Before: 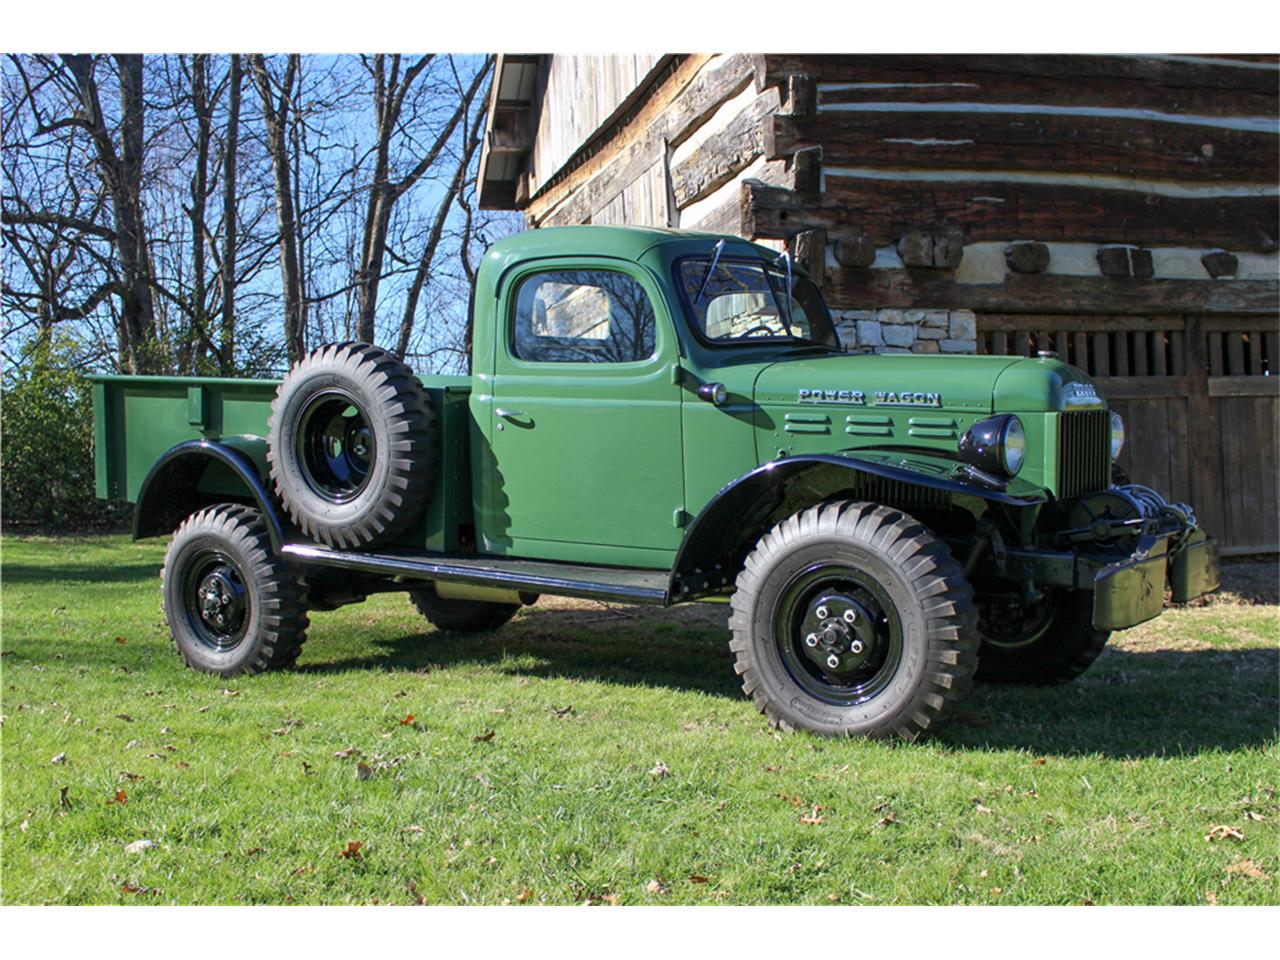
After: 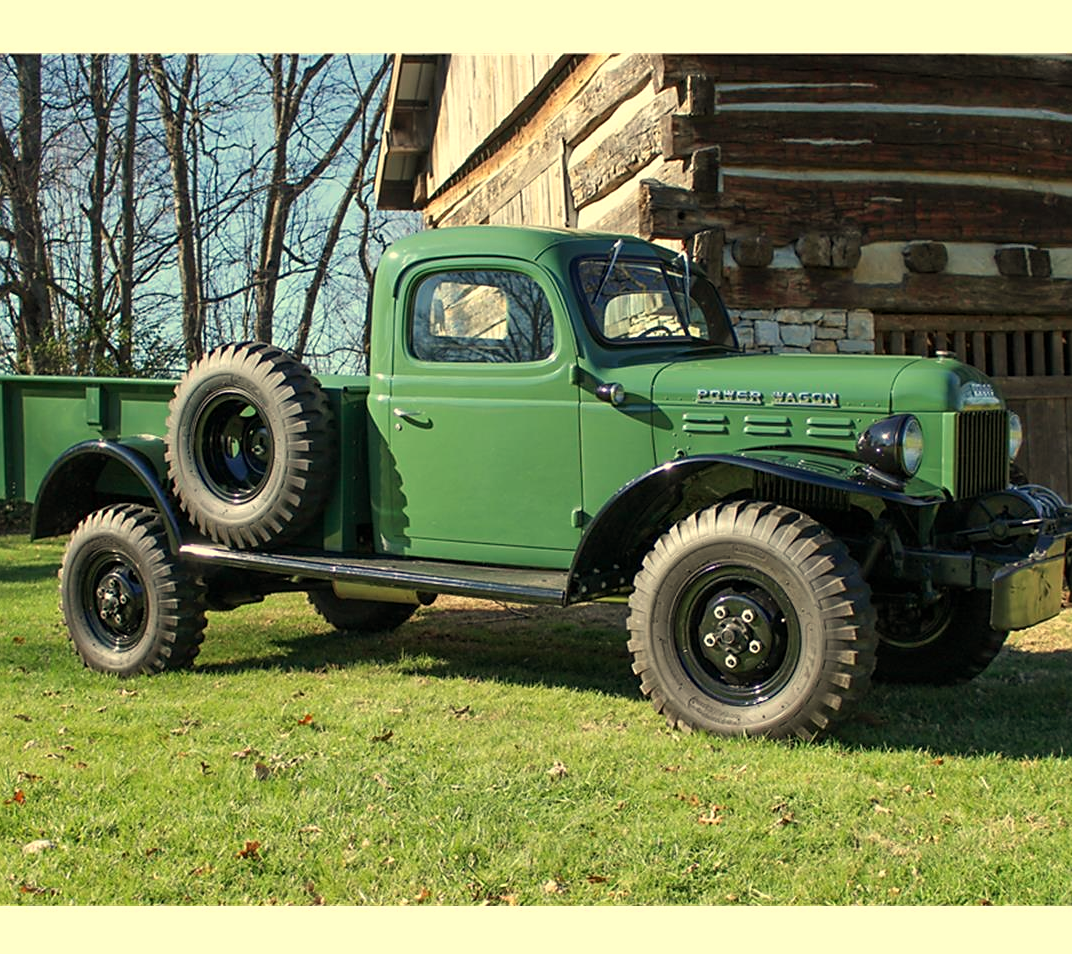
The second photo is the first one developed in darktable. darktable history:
crop: left 8.026%, right 7.374%
white balance: red 1.08, blue 0.791
sharpen: radius 1.864, amount 0.398, threshold 1.271
